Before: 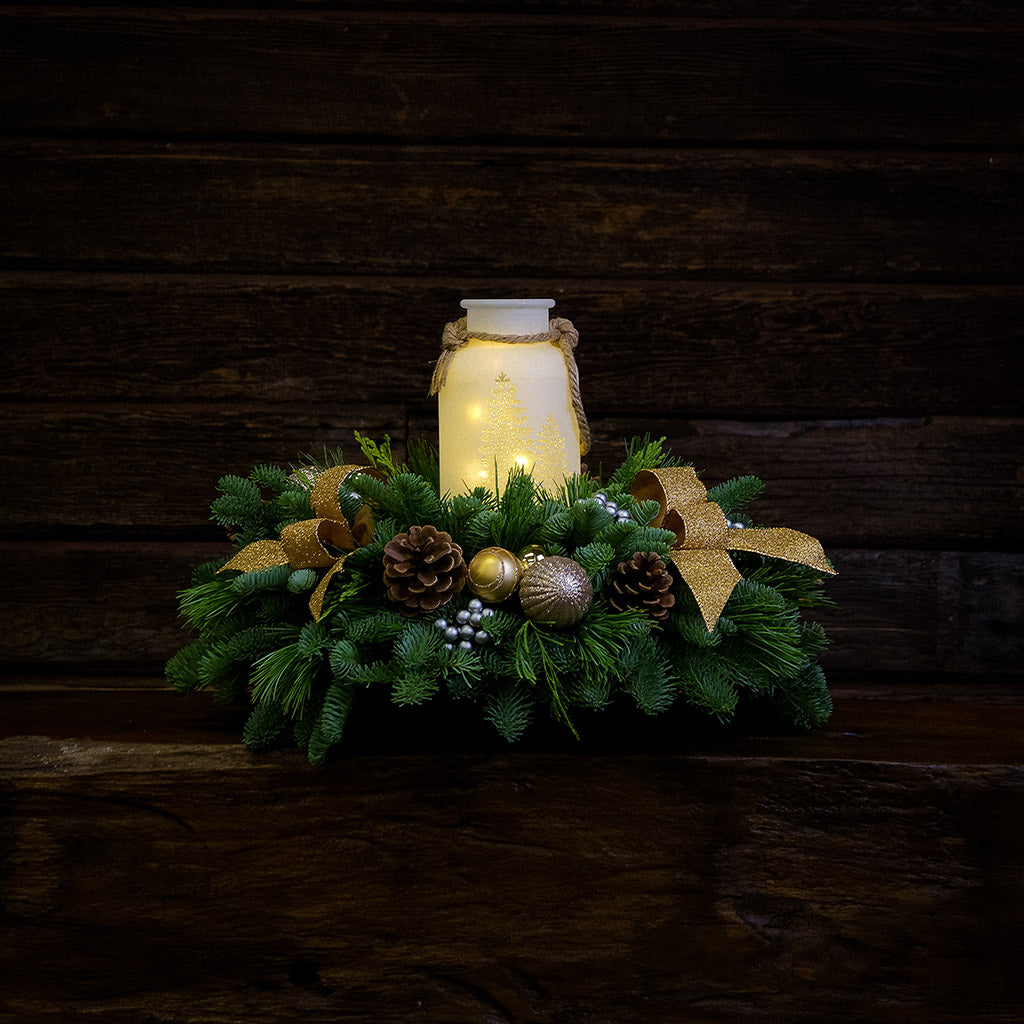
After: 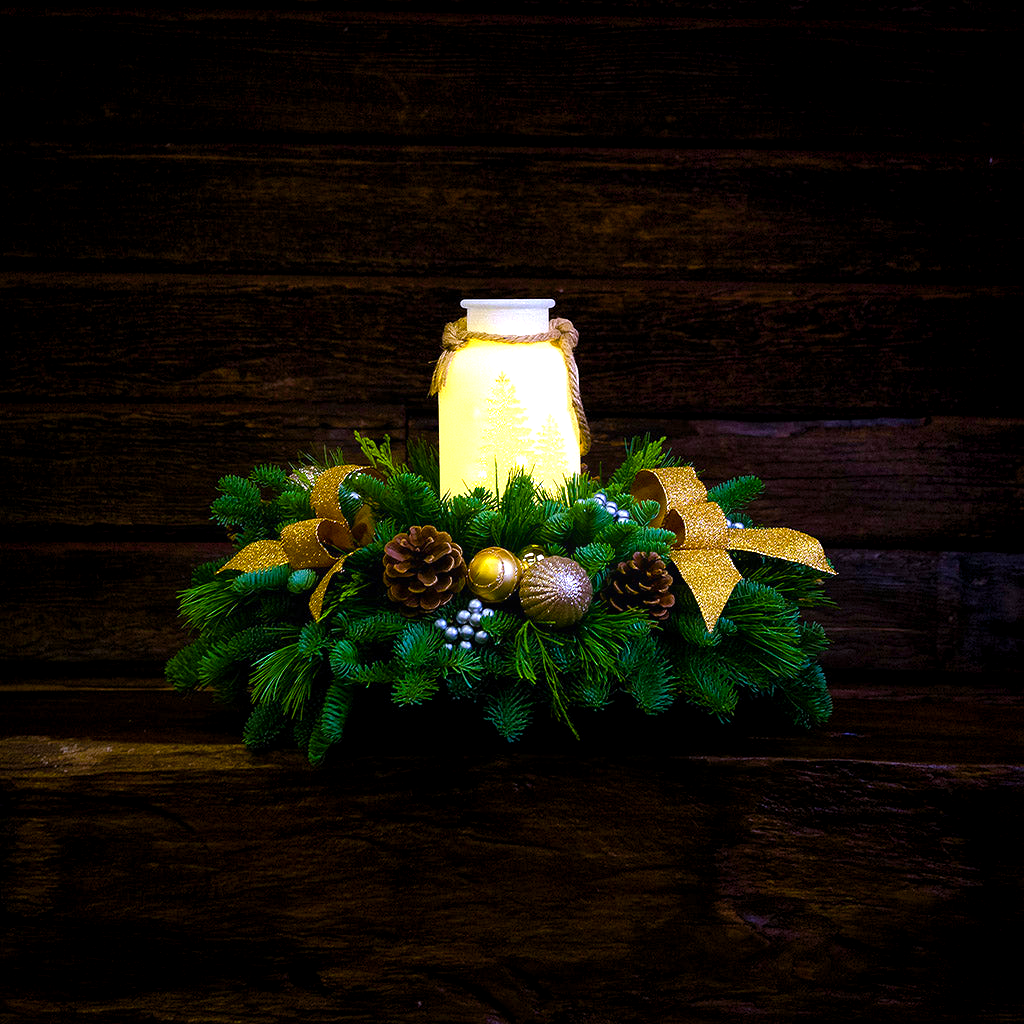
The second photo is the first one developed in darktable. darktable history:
contrast equalizer: y [[0.46, 0.454, 0.451, 0.451, 0.455, 0.46], [0.5 ×6], [0.5 ×6], [0 ×6], [0 ×6]]
color balance rgb: global offset › luminance -0.37%, perceptual saturation grading › highlights -17.77%, perceptual saturation grading › mid-tones 33.1%, perceptual saturation grading › shadows 50.52%, perceptual brilliance grading › highlights 20%, perceptual brilliance grading › mid-tones 20%, perceptual brilliance grading › shadows -20%, global vibrance 50%
exposure: black level correction 0, exposure 0.7 EV, compensate exposure bias true, compensate highlight preservation false
color calibration: illuminant as shot in camera, x 0.358, y 0.373, temperature 4628.91 K
shadows and highlights: shadows 25, highlights -25
white balance: red 1.004, blue 1.024
